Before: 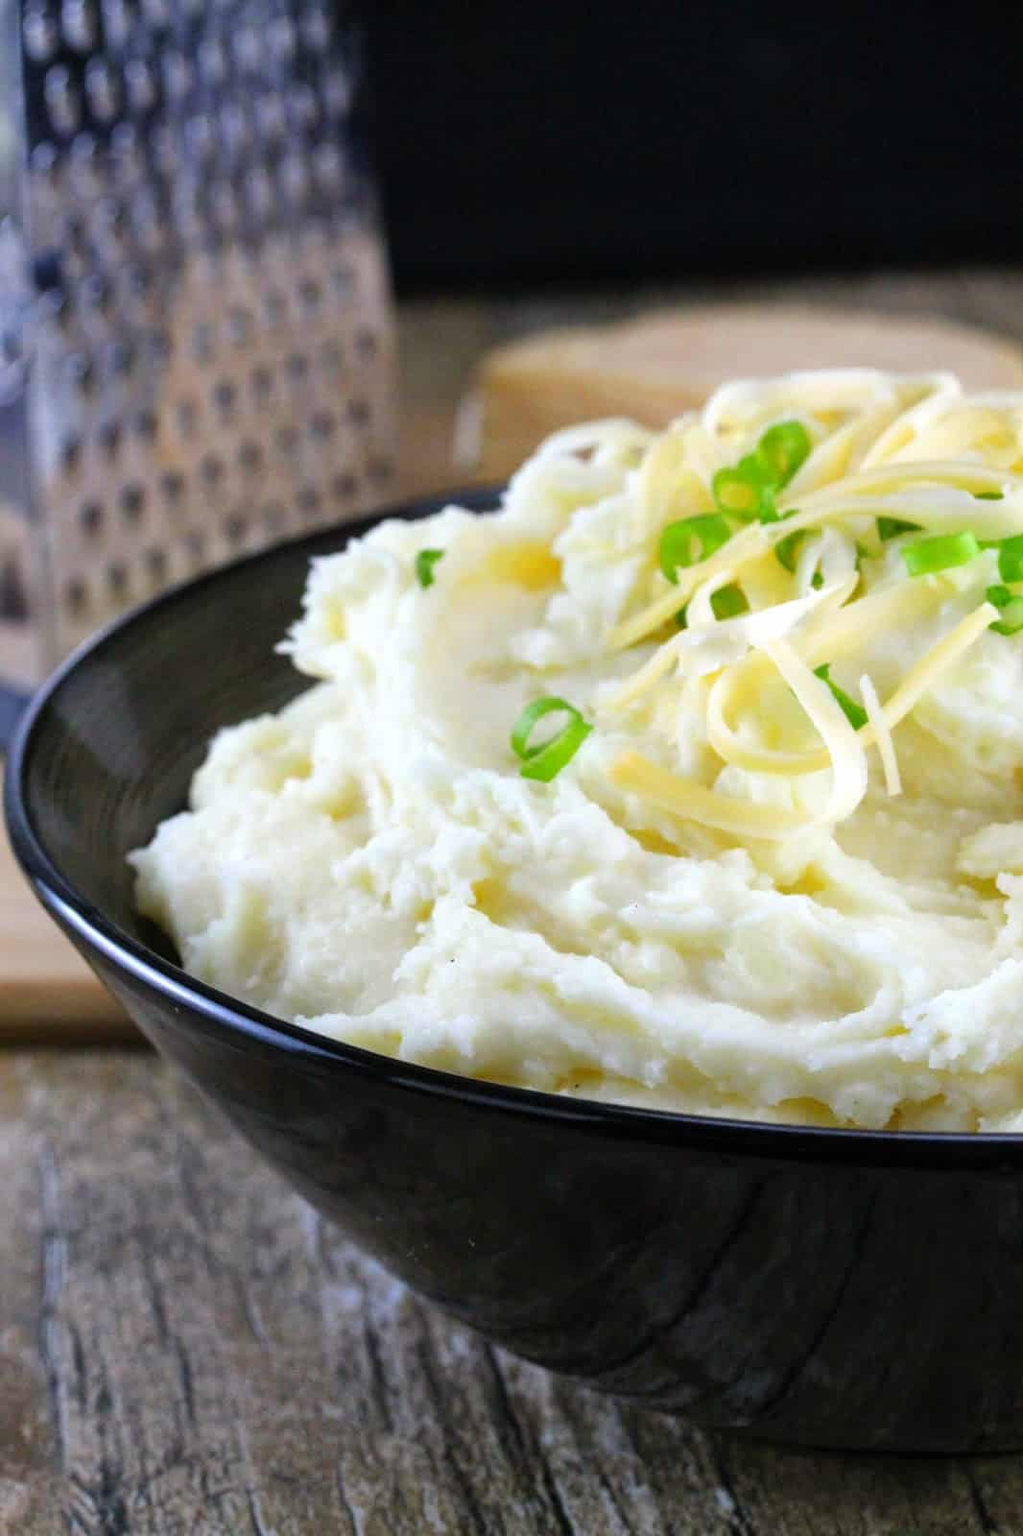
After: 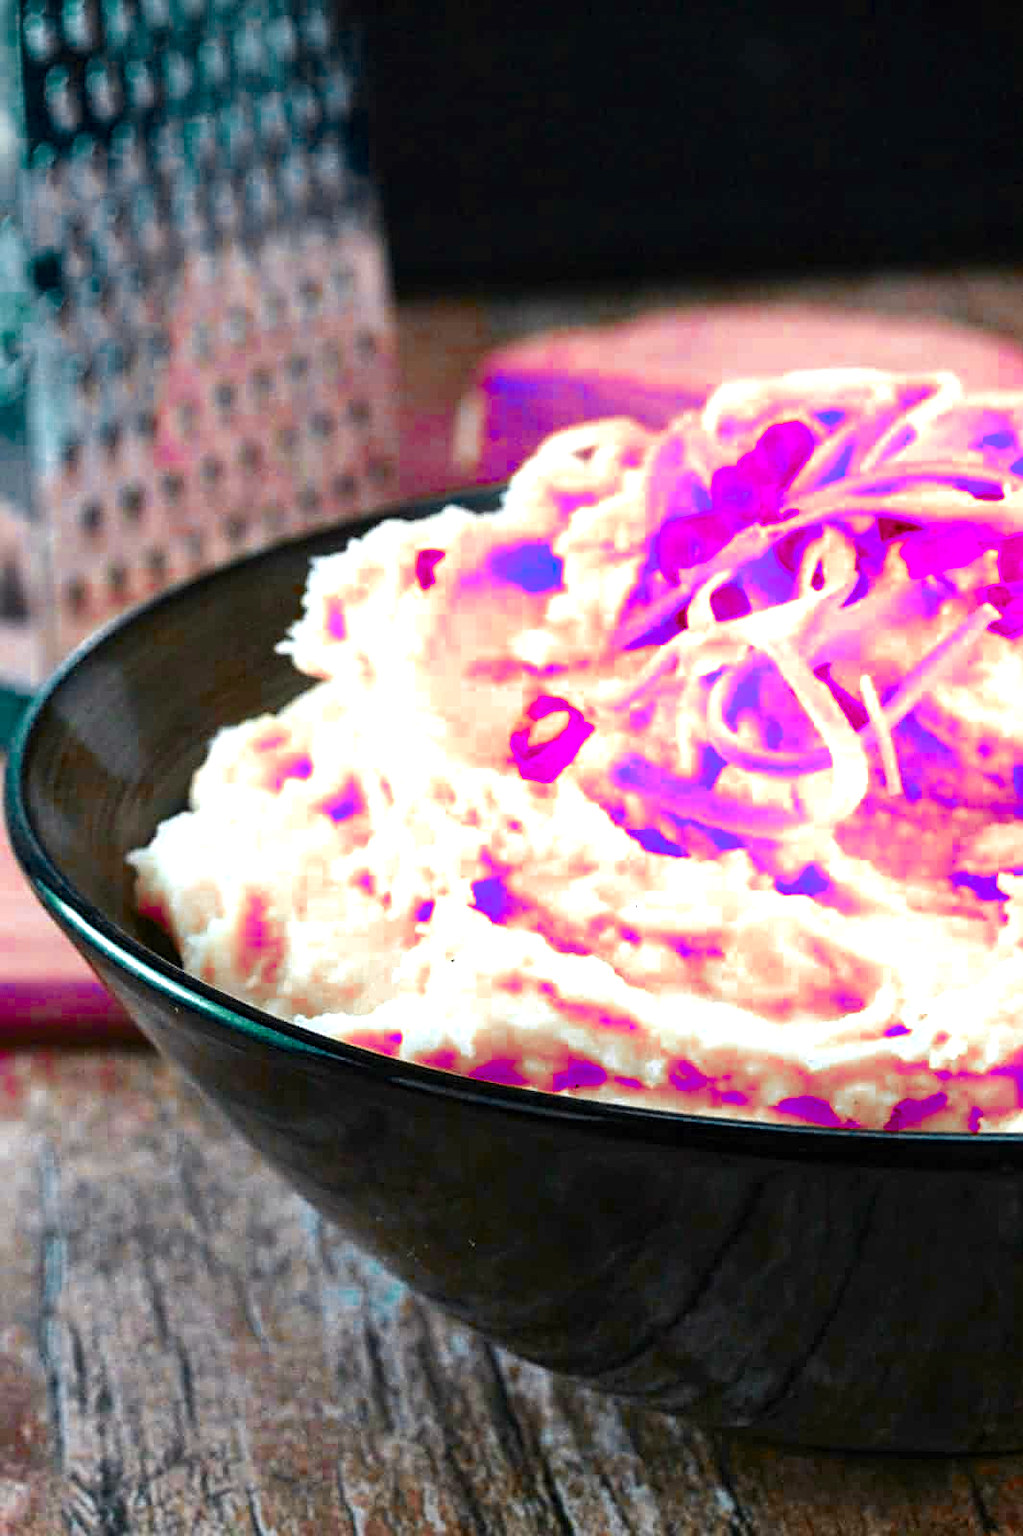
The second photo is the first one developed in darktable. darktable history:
color zones: curves: ch0 [(0.826, 0.353)]; ch1 [(0.242, 0.647) (0.889, 0.342)]; ch2 [(0.246, 0.089) (0.969, 0.068)]
color balance rgb: highlights gain › luminance 6.267%, highlights gain › chroma 1.264%, highlights gain › hue 93.01°, perceptual saturation grading › global saturation 29.912%, perceptual brilliance grading › highlights 12.884%, perceptual brilliance grading › mid-tones 8.789%, perceptual brilliance grading › shadows -18.07%, saturation formula JzAzBz (2021)
exposure: exposure 0.494 EV, compensate highlight preservation false
sharpen: on, module defaults
